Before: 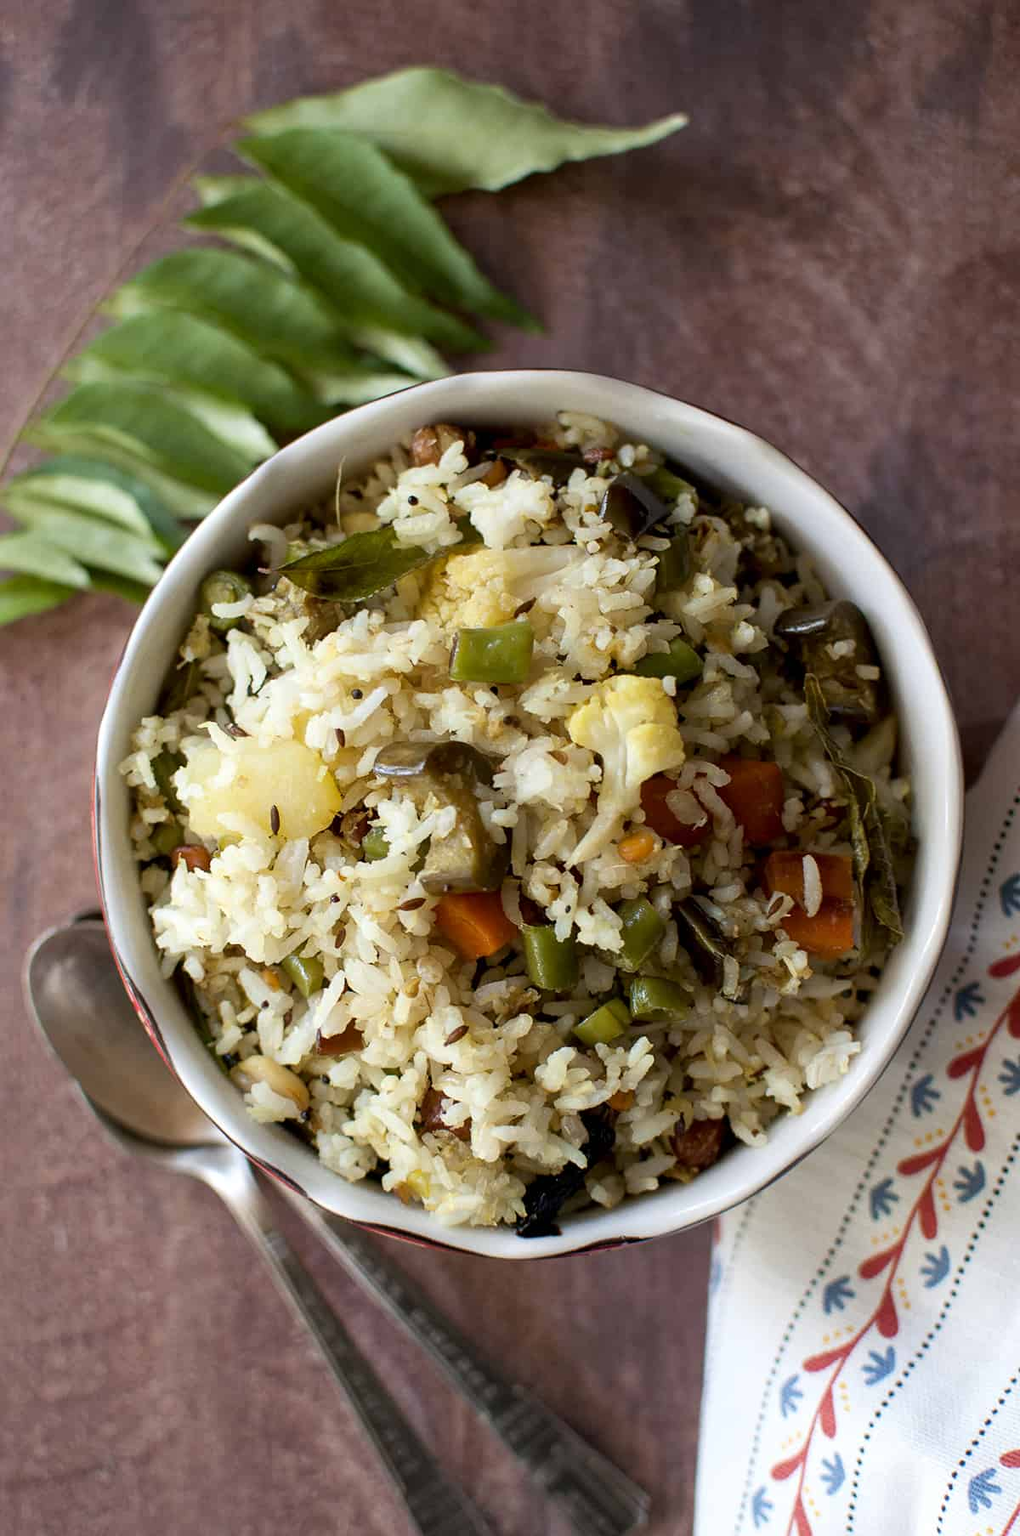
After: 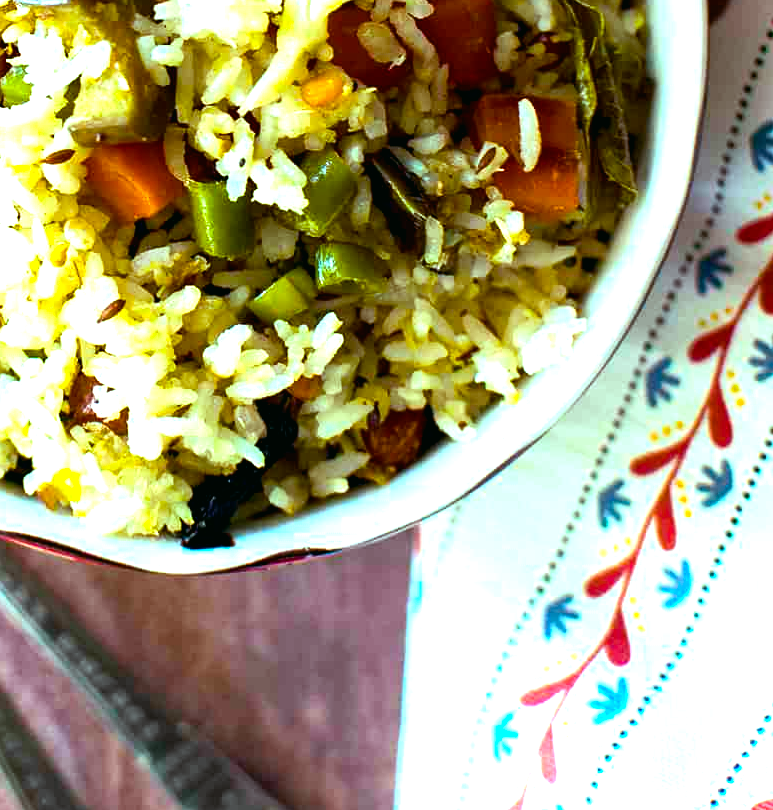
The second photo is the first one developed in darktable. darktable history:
crop and rotate: left 35.509%, top 50.238%, bottom 4.934%
color balance rgb: linear chroma grading › shadows -10%, linear chroma grading › global chroma 20%, perceptual saturation grading › global saturation 15%, perceptual brilliance grading › global brilliance 30%, perceptual brilliance grading › highlights 12%, perceptual brilliance grading › mid-tones 24%, global vibrance 20%
color balance: mode lift, gamma, gain (sRGB), lift [0.997, 0.979, 1.021, 1.011], gamma [1, 1.084, 0.916, 0.998], gain [1, 0.87, 1.13, 1.101], contrast 4.55%, contrast fulcrum 38.24%, output saturation 104.09%
